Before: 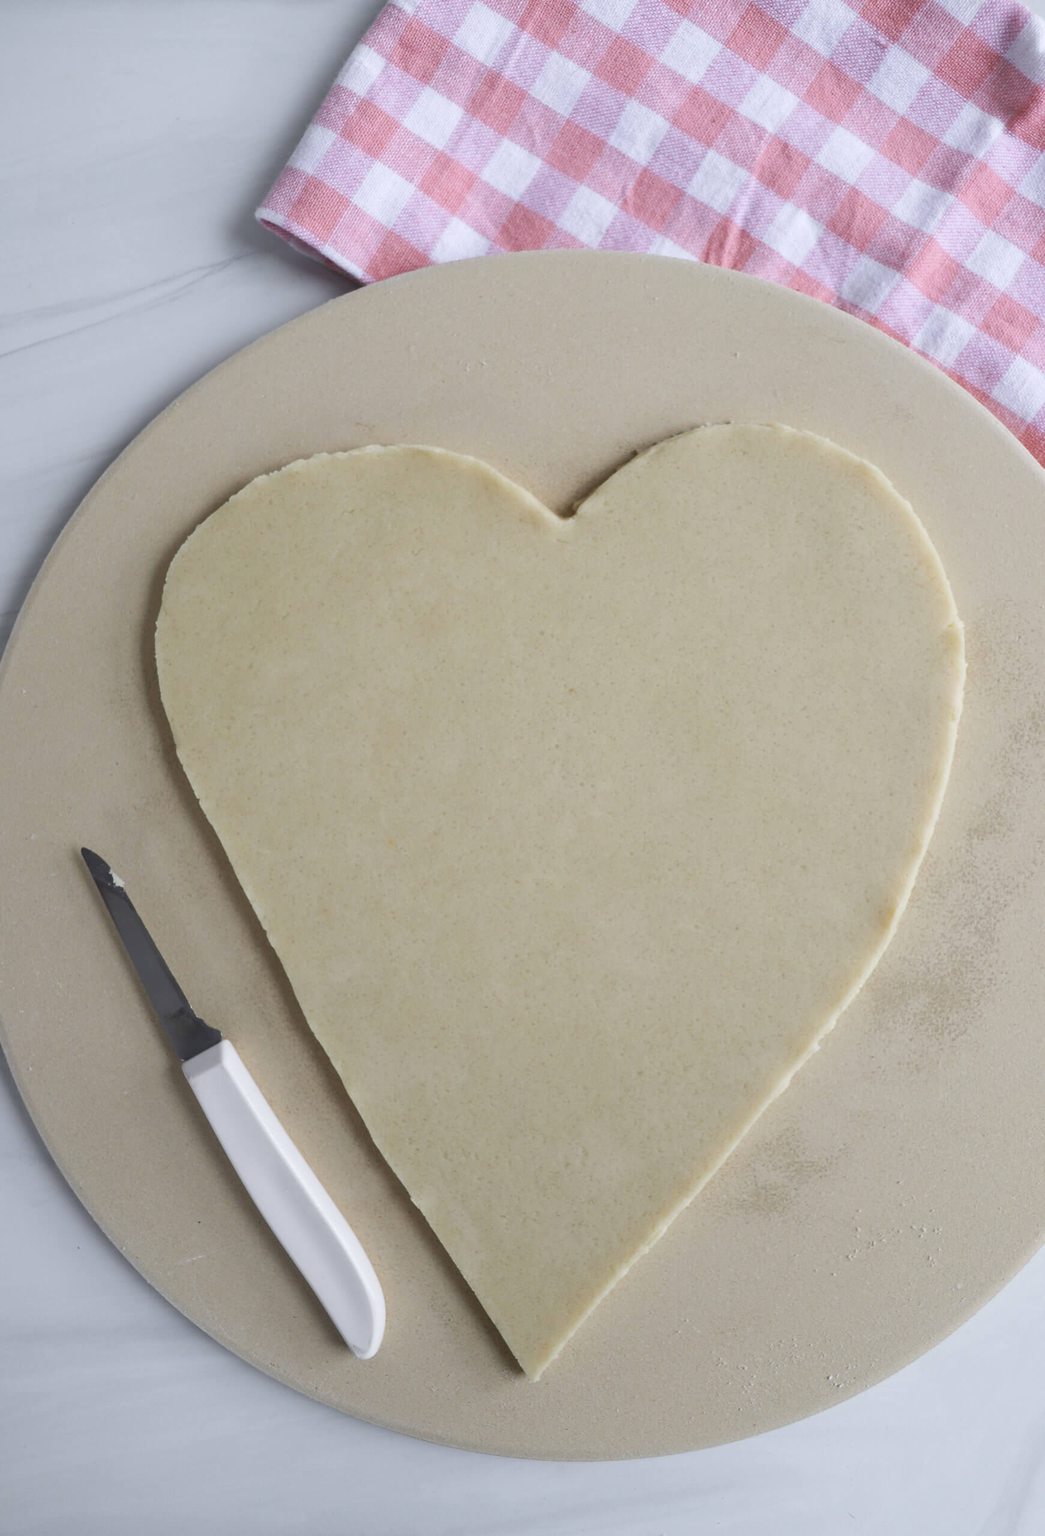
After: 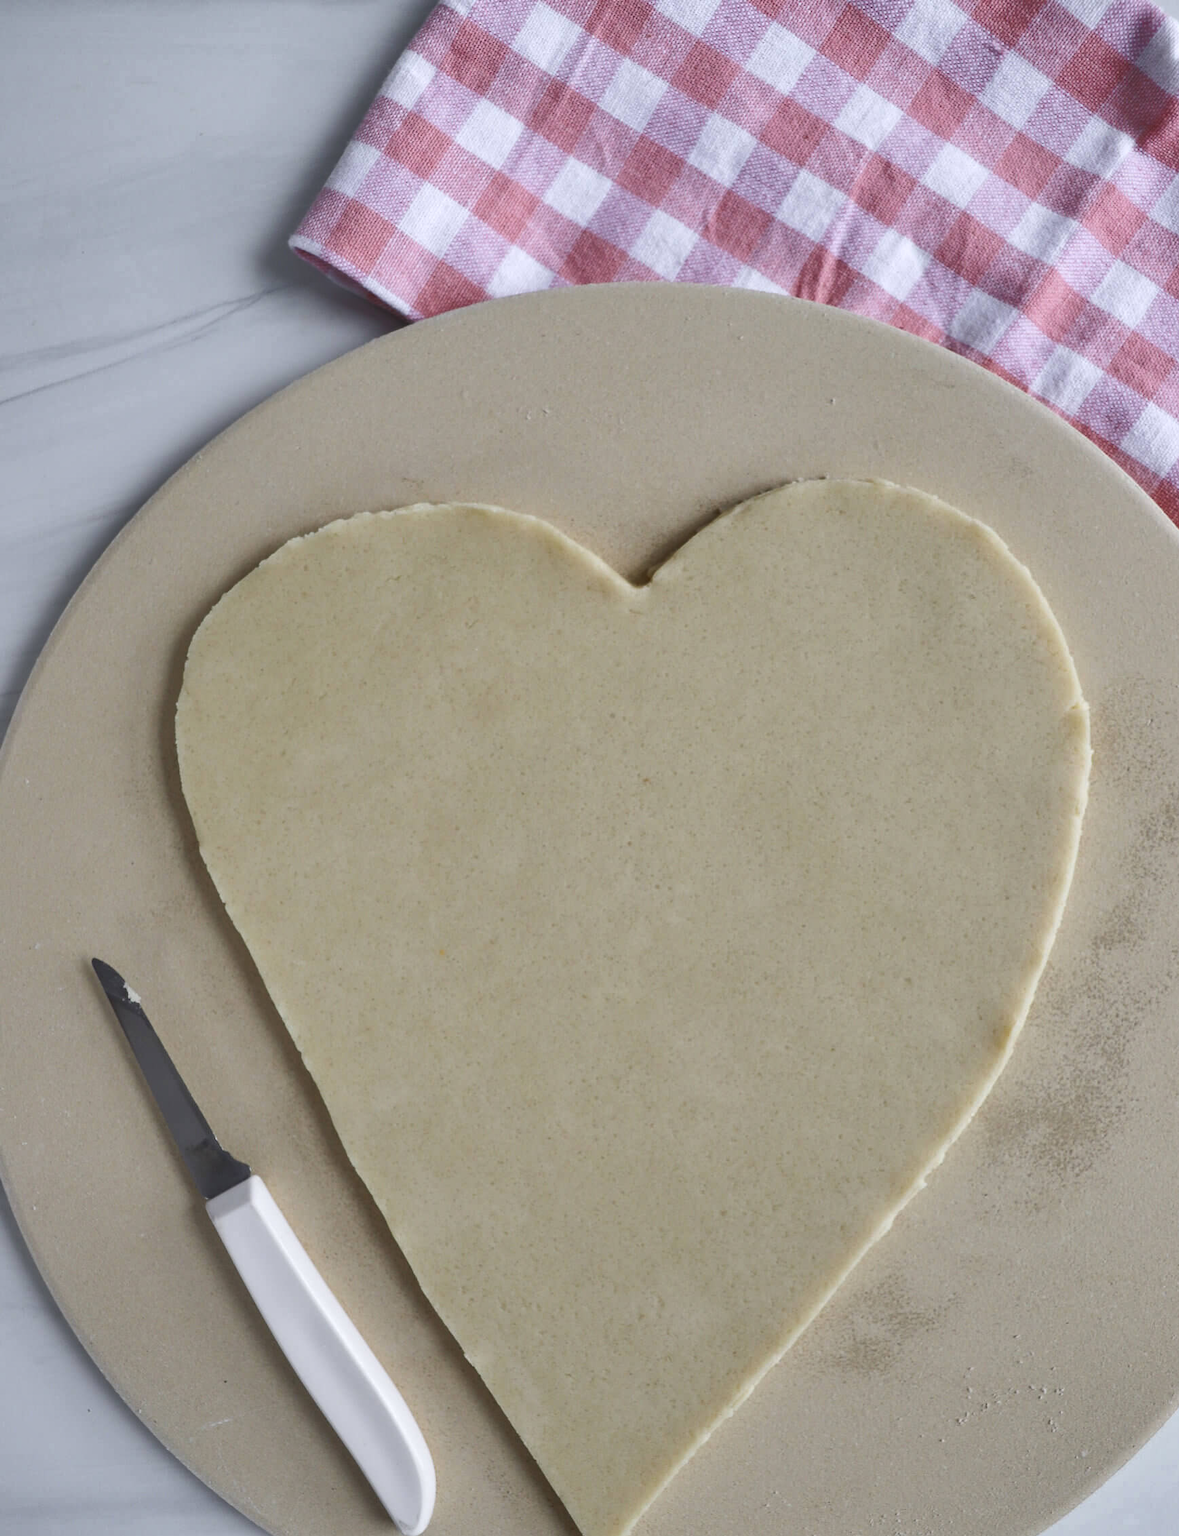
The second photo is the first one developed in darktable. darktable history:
crop and rotate: top 0%, bottom 11.49%
shadows and highlights: radius 171.16, shadows 27, white point adjustment 3.13, highlights -67.95, soften with gaussian
